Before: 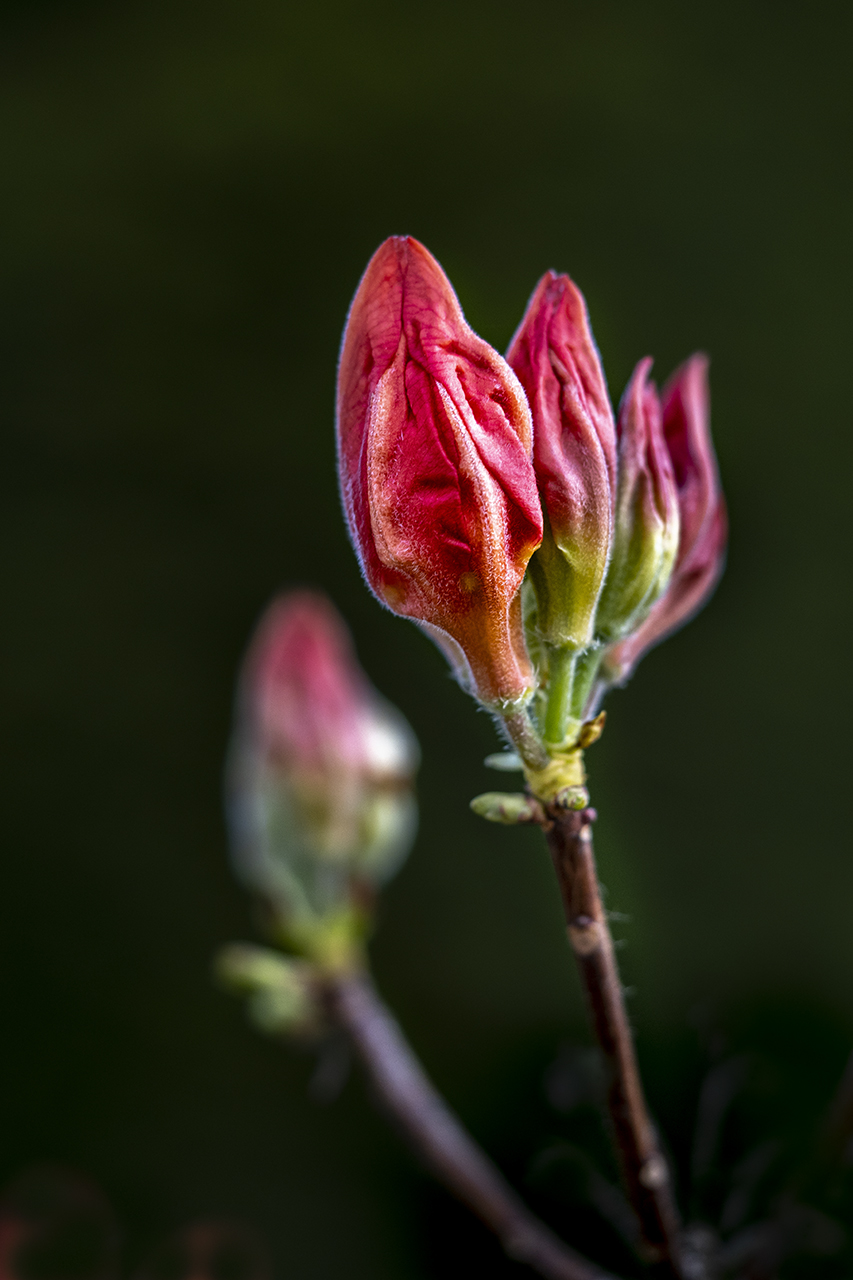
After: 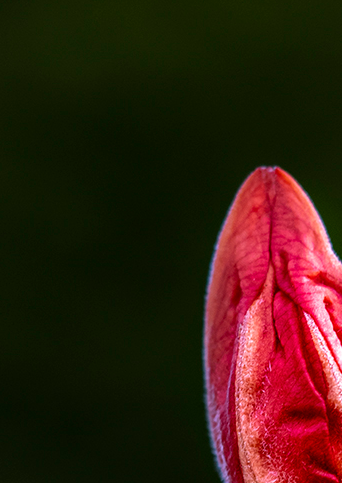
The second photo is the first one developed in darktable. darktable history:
crop: left 15.476%, top 5.438%, right 44.341%, bottom 56.754%
